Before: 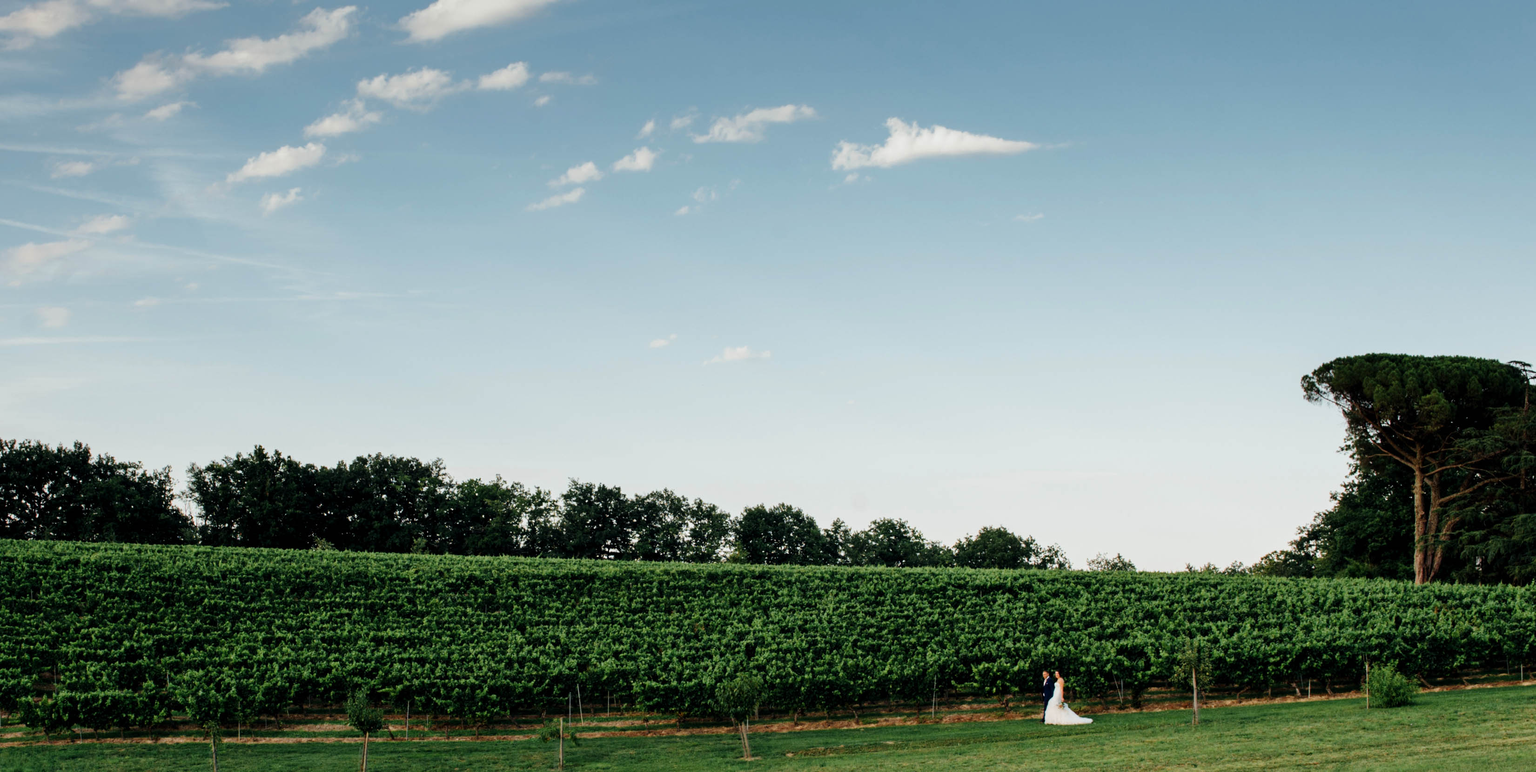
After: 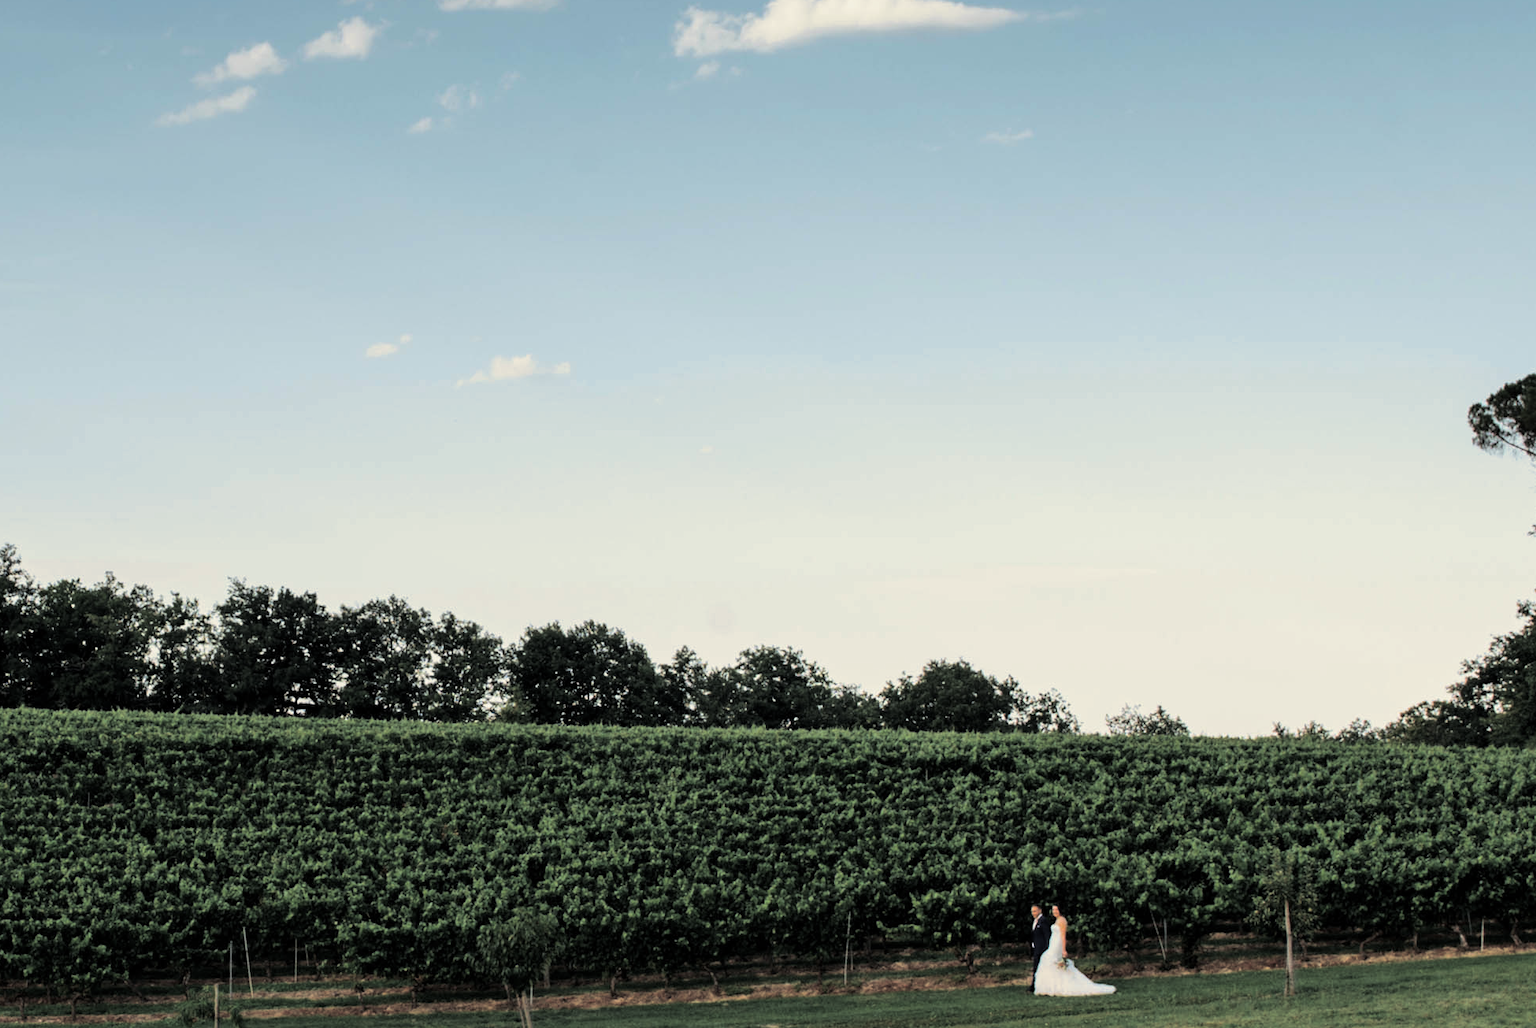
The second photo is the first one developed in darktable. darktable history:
split-toning: shadows › hue 43.2°, shadows › saturation 0, highlights › hue 50.4°, highlights › saturation 1
crop and rotate: left 28.256%, top 17.734%, right 12.656%, bottom 3.573%
